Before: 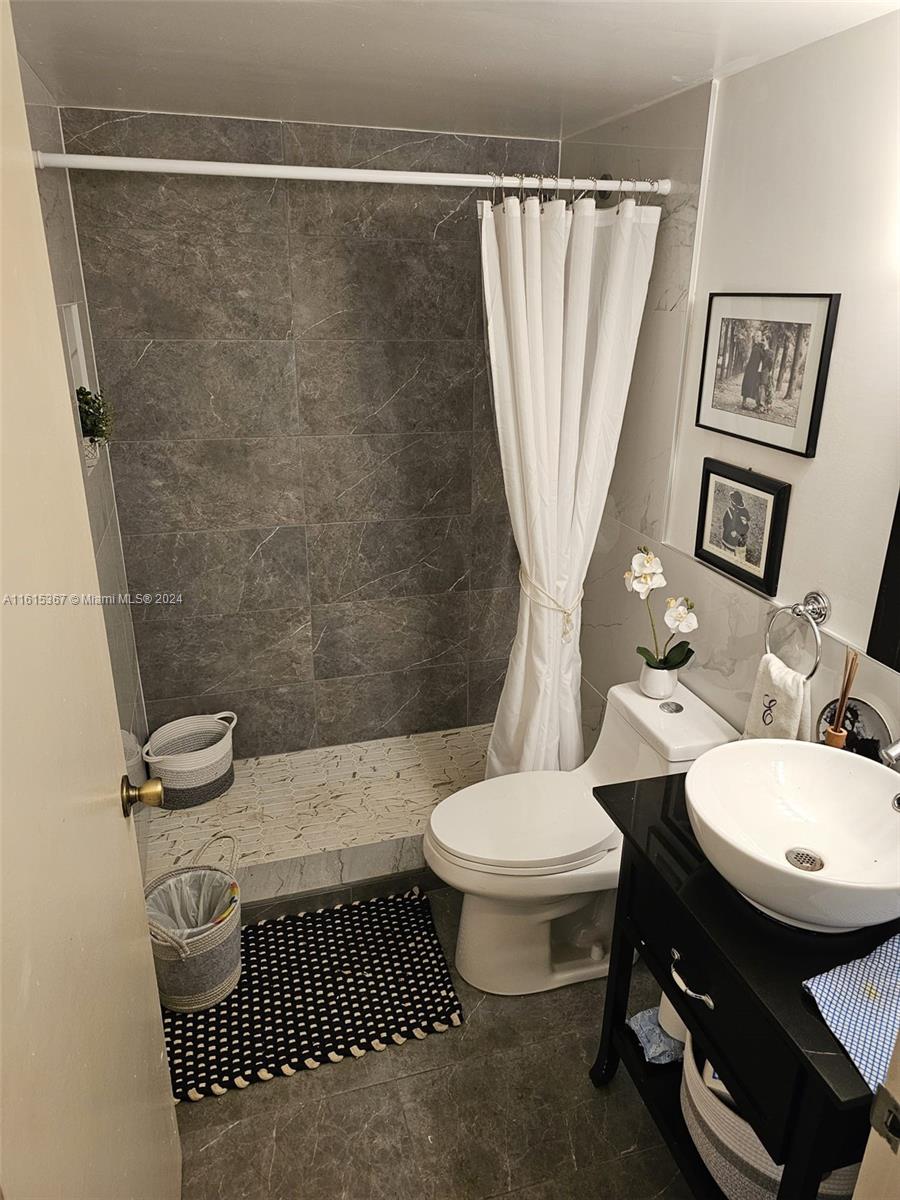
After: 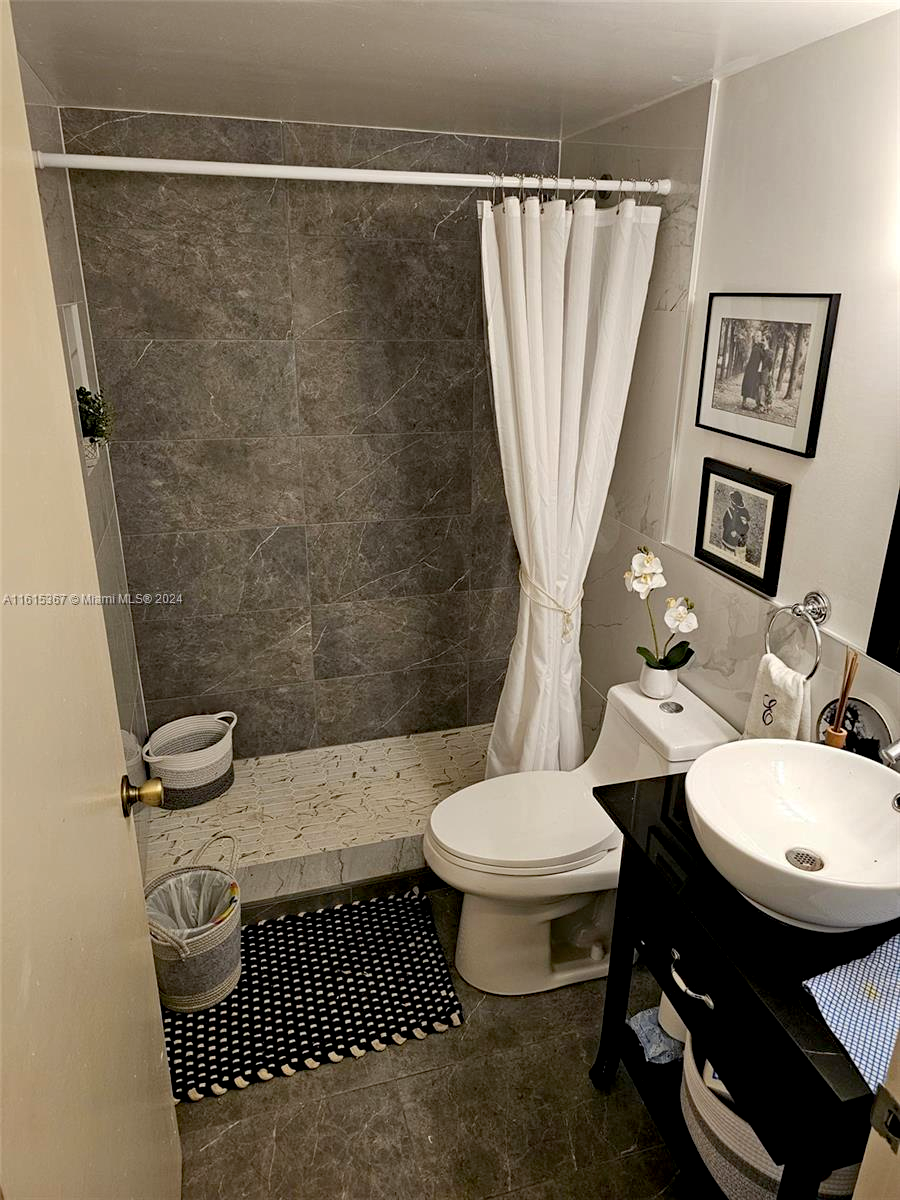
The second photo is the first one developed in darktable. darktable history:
exposure: black level correction 0.009, exposure 0.016 EV, compensate highlight preservation false
haze removal: compatibility mode true, adaptive false
